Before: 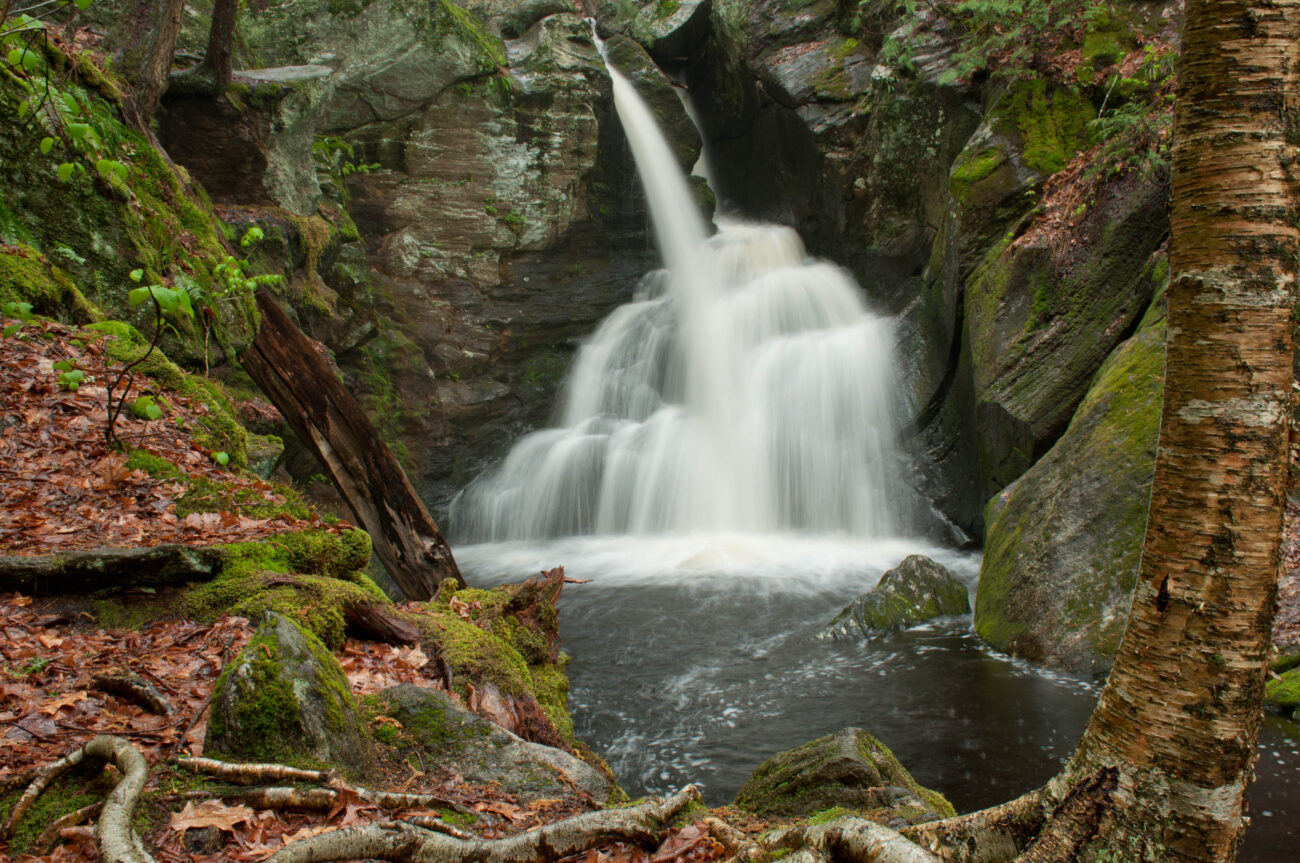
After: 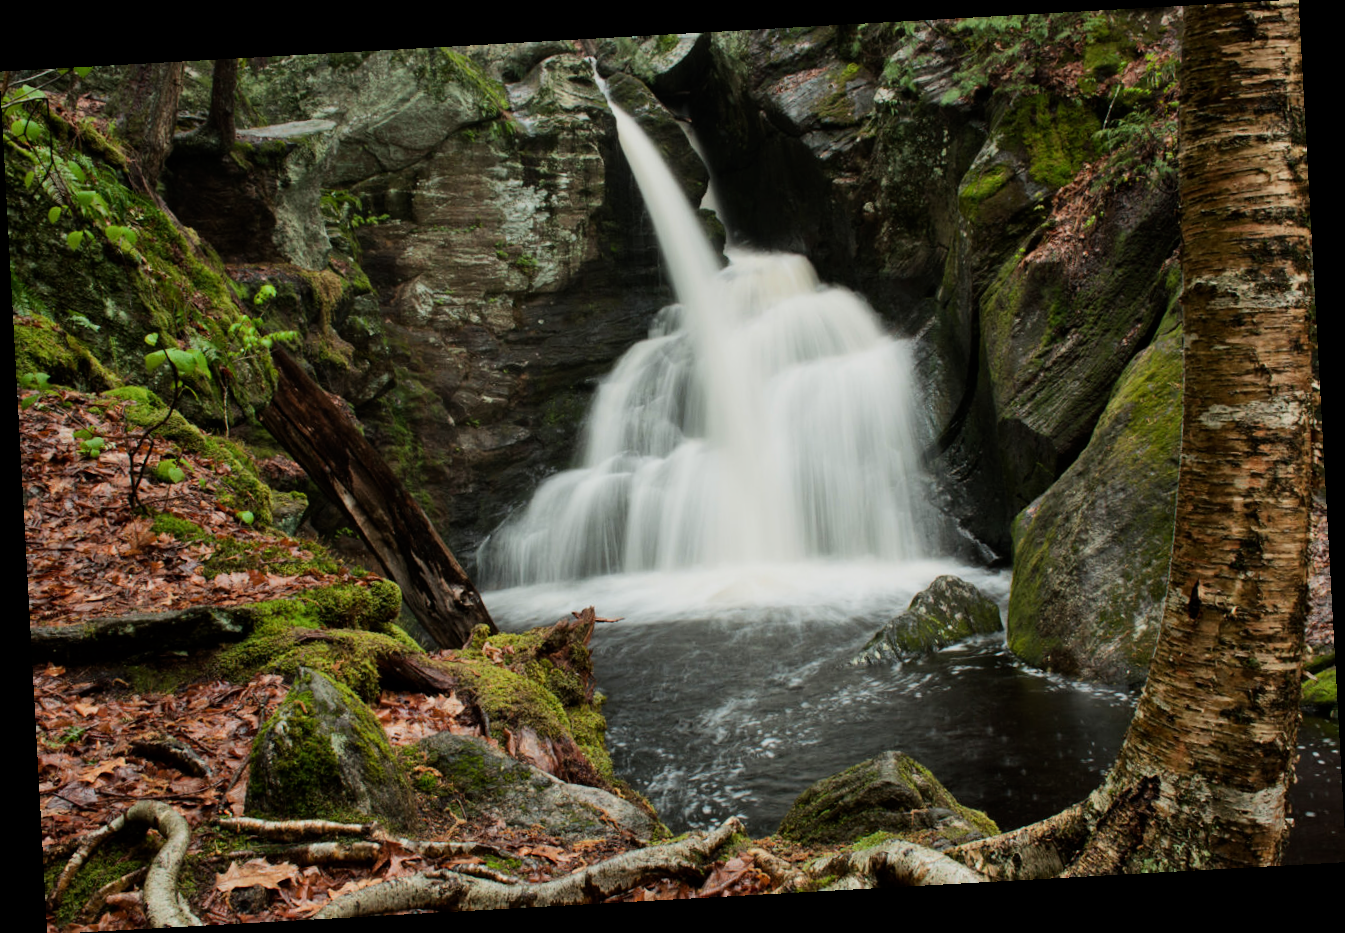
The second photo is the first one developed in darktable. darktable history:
filmic rgb: black relative exposure -7.5 EV, white relative exposure 5 EV, hardness 3.31, contrast 1.3, contrast in shadows safe
shadows and highlights: shadows -10, white point adjustment 1.5, highlights 10
rotate and perspective: rotation -3.18°, automatic cropping off
